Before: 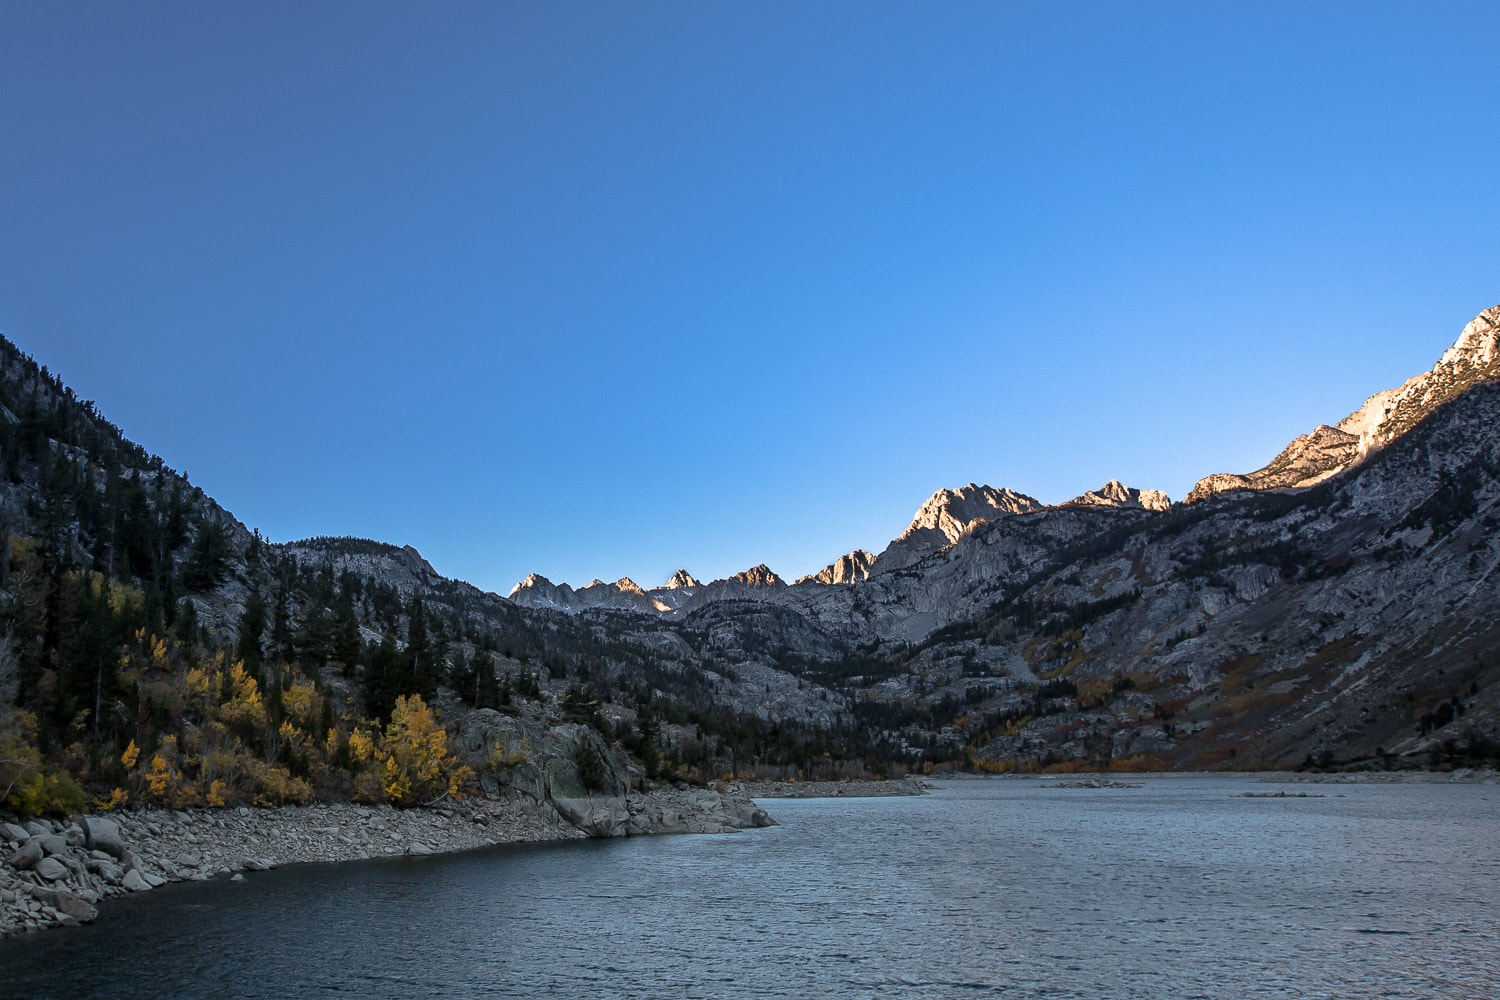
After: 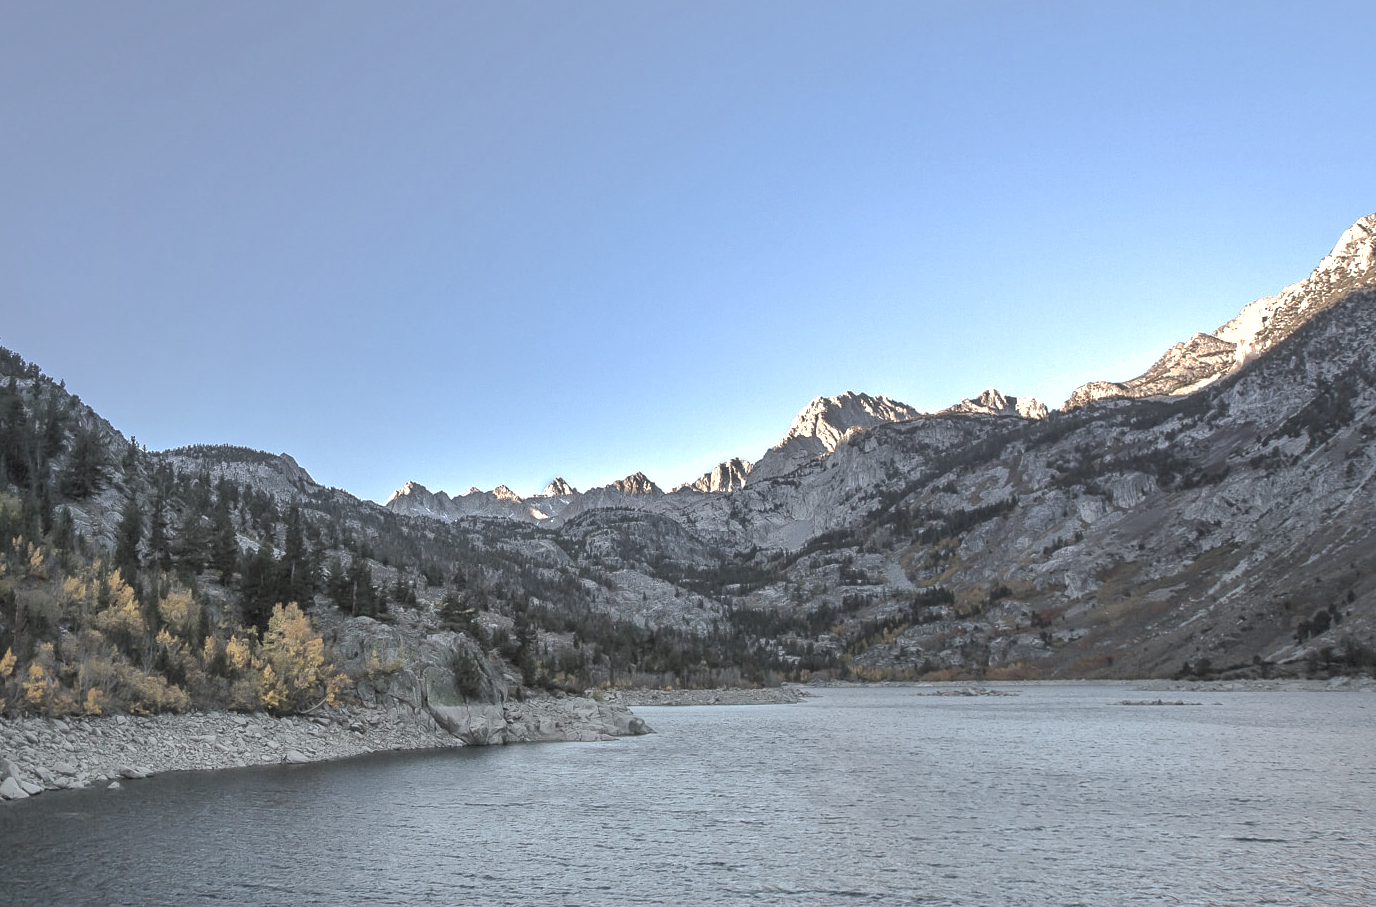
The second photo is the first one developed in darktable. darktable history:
exposure: black level correction 0, exposure 0.7 EV, compensate exposure bias true, compensate highlight preservation false
shadows and highlights: on, module defaults
crop and rotate: left 8.262%, top 9.226%
contrast brightness saturation: brightness 0.18, saturation -0.5
tone curve: curves: ch0 [(0, 0) (0.003, 0.04) (0.011, 0.053) (0.025, 0.077) (0.044, 0.104) (0.069, 0.127) (0.1, 0.15) (0.136, 0.177) (0.177, 0.215) (0.224, 0.254) (0.277, 0.3) (0.335, 0.355) (0.399, 0.41) (0.468, 0.477) (0.543, 0.554) (0.623, 0.636) (0.709, 0.72) (0.801, 0.804) (0.898, 0.892) (1, 1)], preserve colors none
